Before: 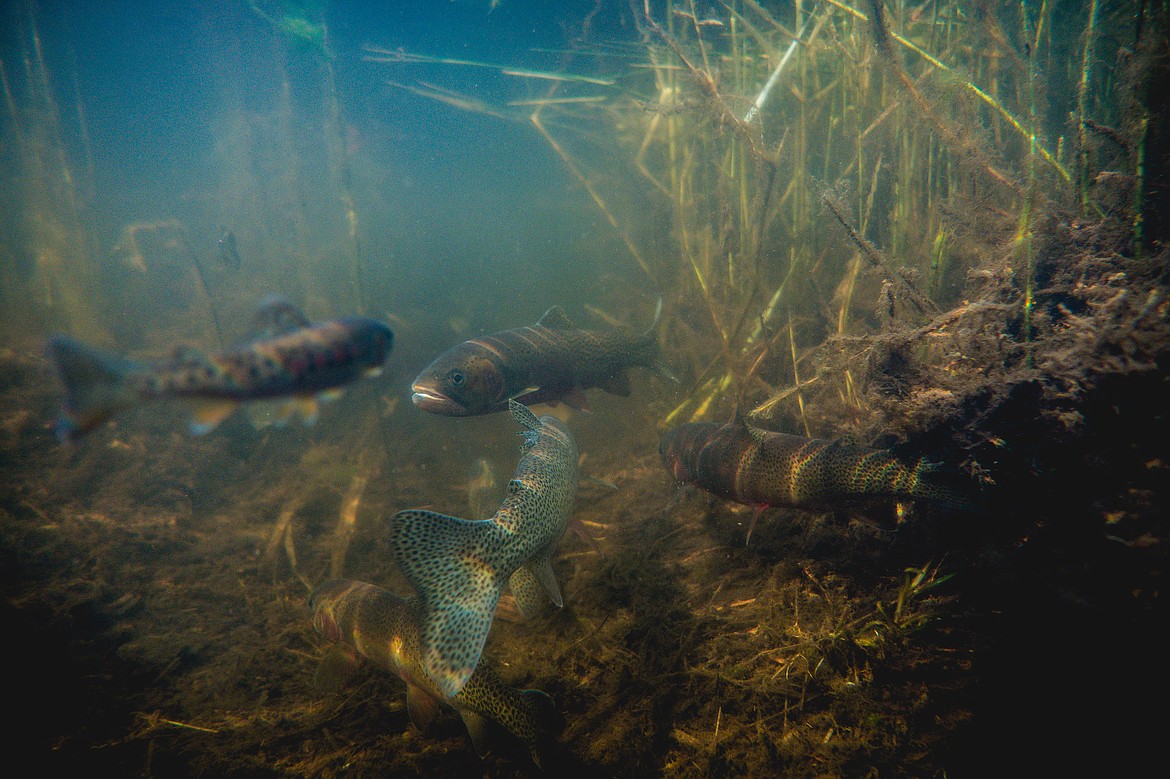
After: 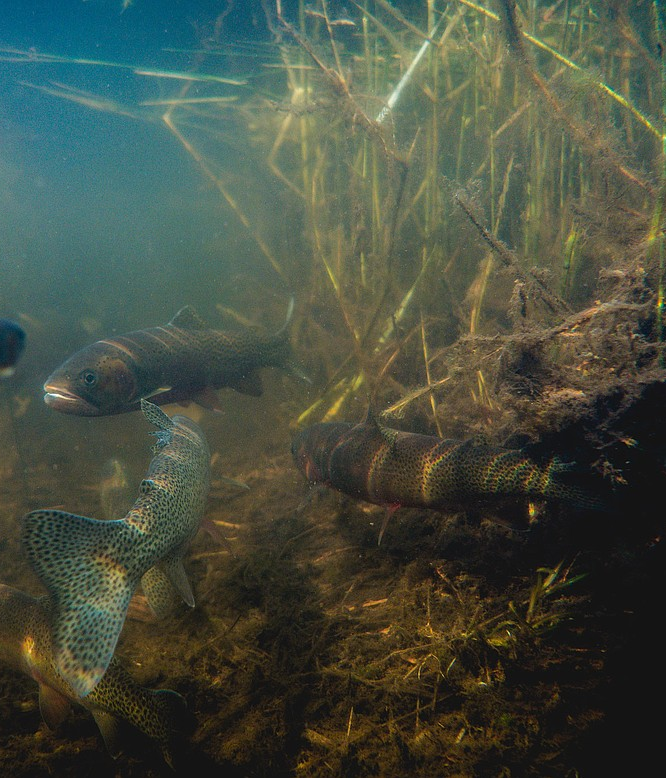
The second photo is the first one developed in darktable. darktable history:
crop: left 31.509%, top 0.015%, right 11.542%
